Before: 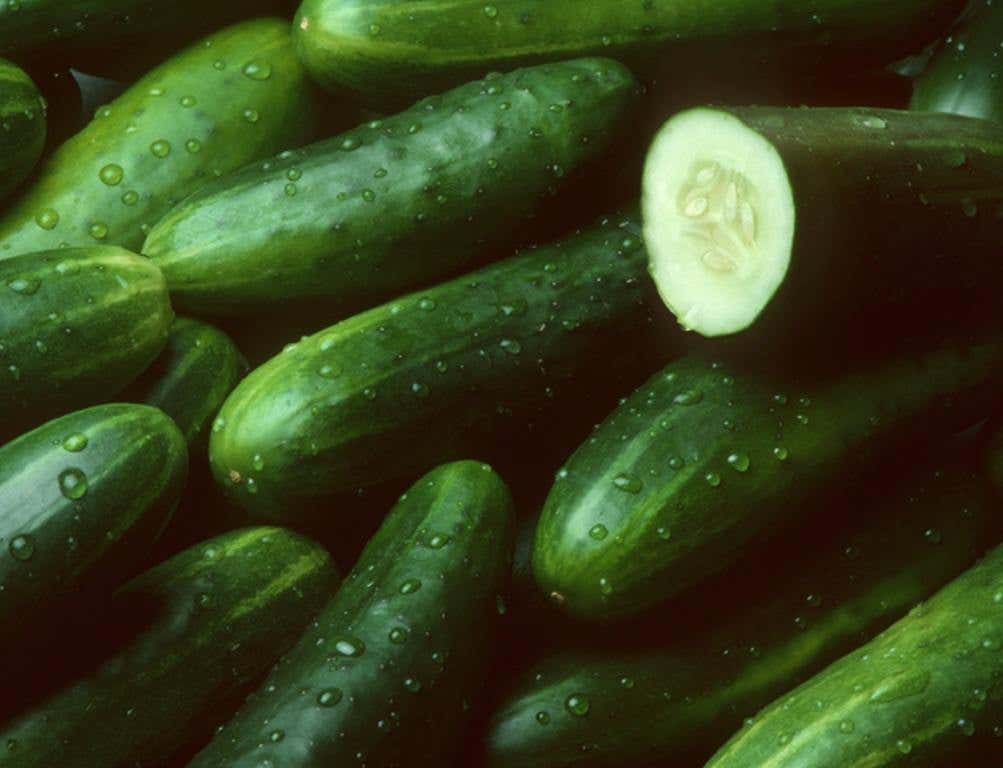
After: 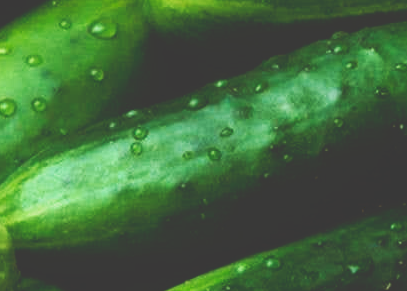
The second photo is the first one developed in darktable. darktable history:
crop: left 15.452%, top 5.459%, right 43.956%, bottom 56.62%
tone curve: curves: ch0 [(0, 0) (0.003, 0.235) (0.011, 0.235) (0.025, 0.235) (0.044, 0.235) (0.069, 0.235) (0.1, 0.237) (0.136, 0.239) (0.177, 0.243) (0.224, 0.256) (0.277, 0.287) (0.335, 0.329) (0.399, 0.391) (0.468, 0.476) (0.543, 0.574) (0.623, 0.683) (0.709, 0.778) (0.801, 0.869) (0.898, 0.924) (1, 1)], preserve colors none
velvia: strength 21.76%
